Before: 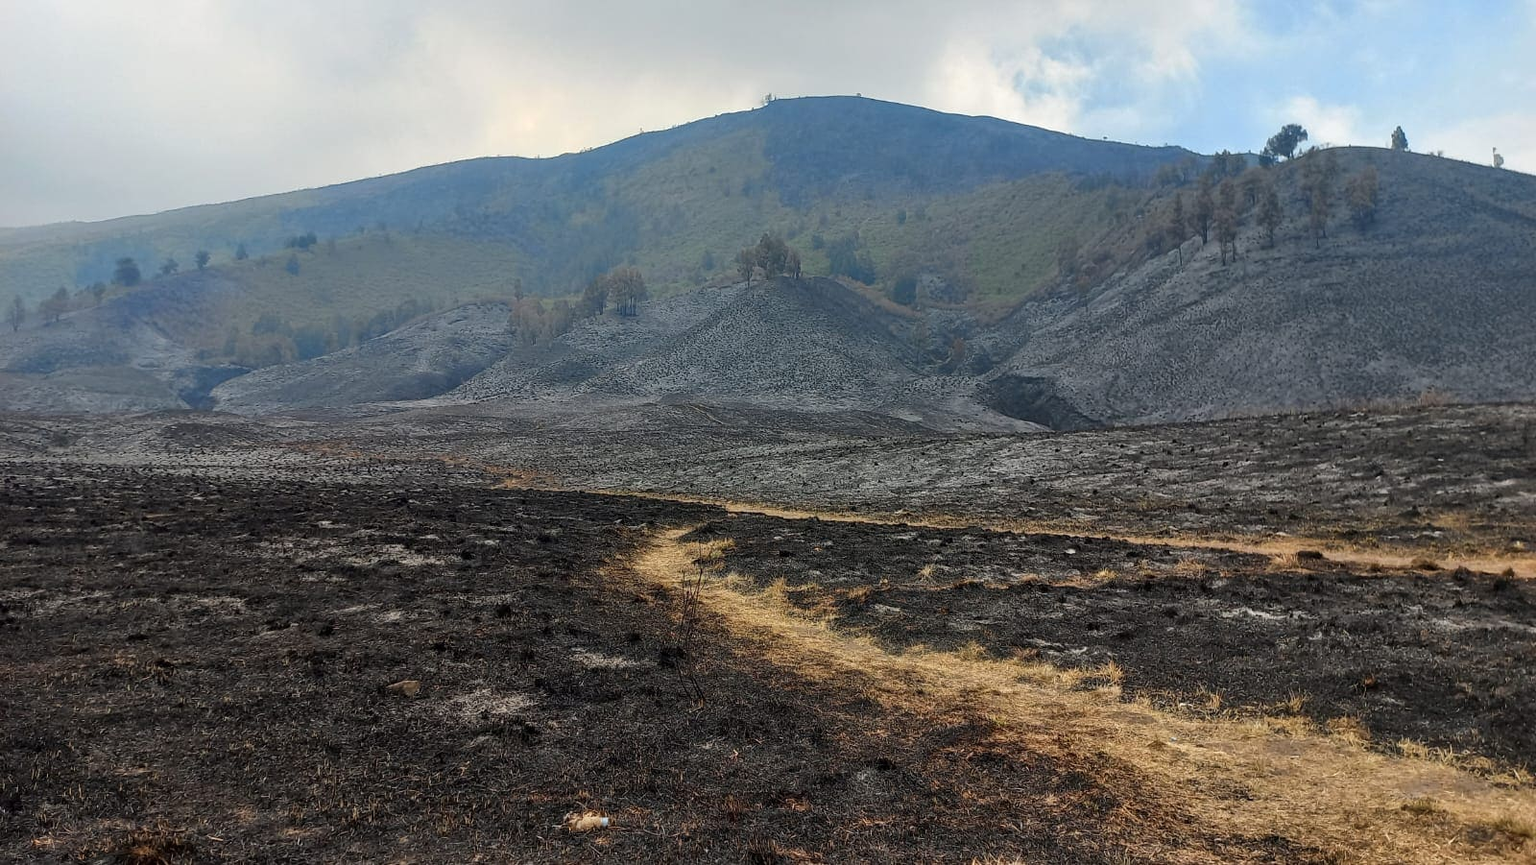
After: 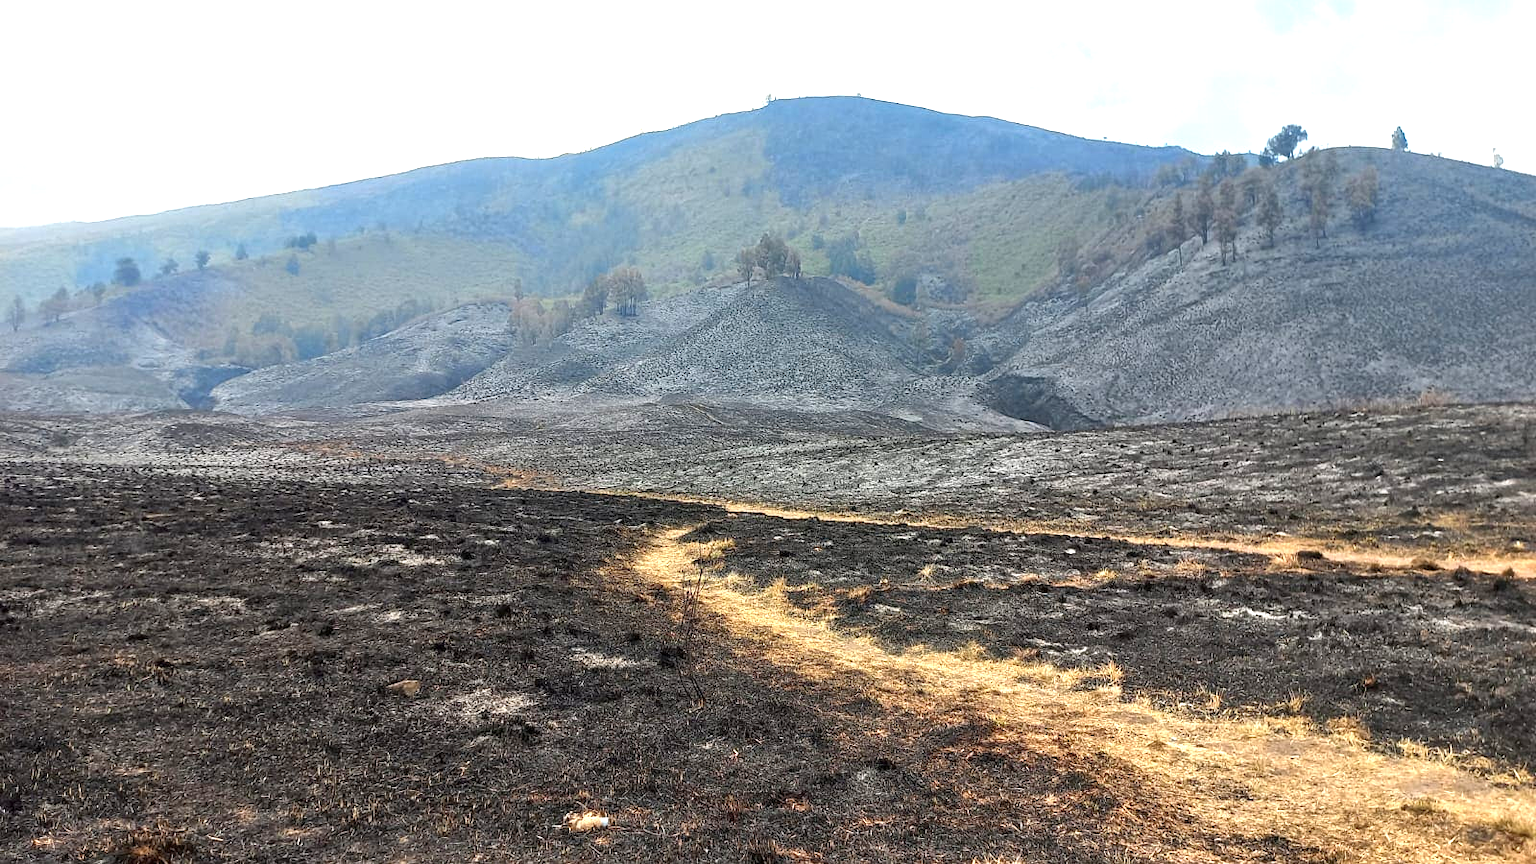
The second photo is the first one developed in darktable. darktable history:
exposure: exposure 1.216 EV, compensate highlight preservation false
